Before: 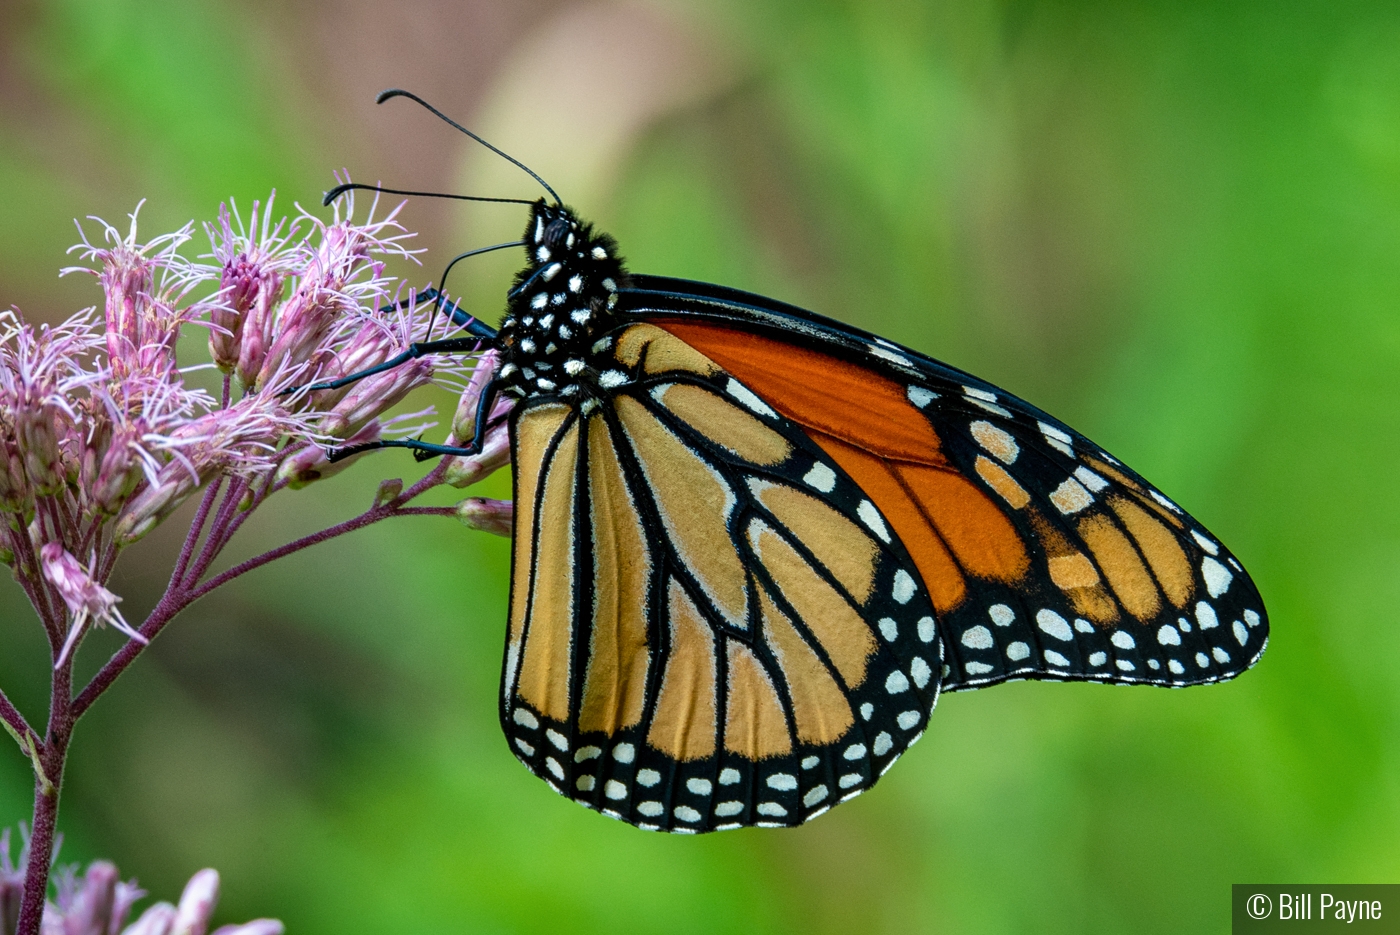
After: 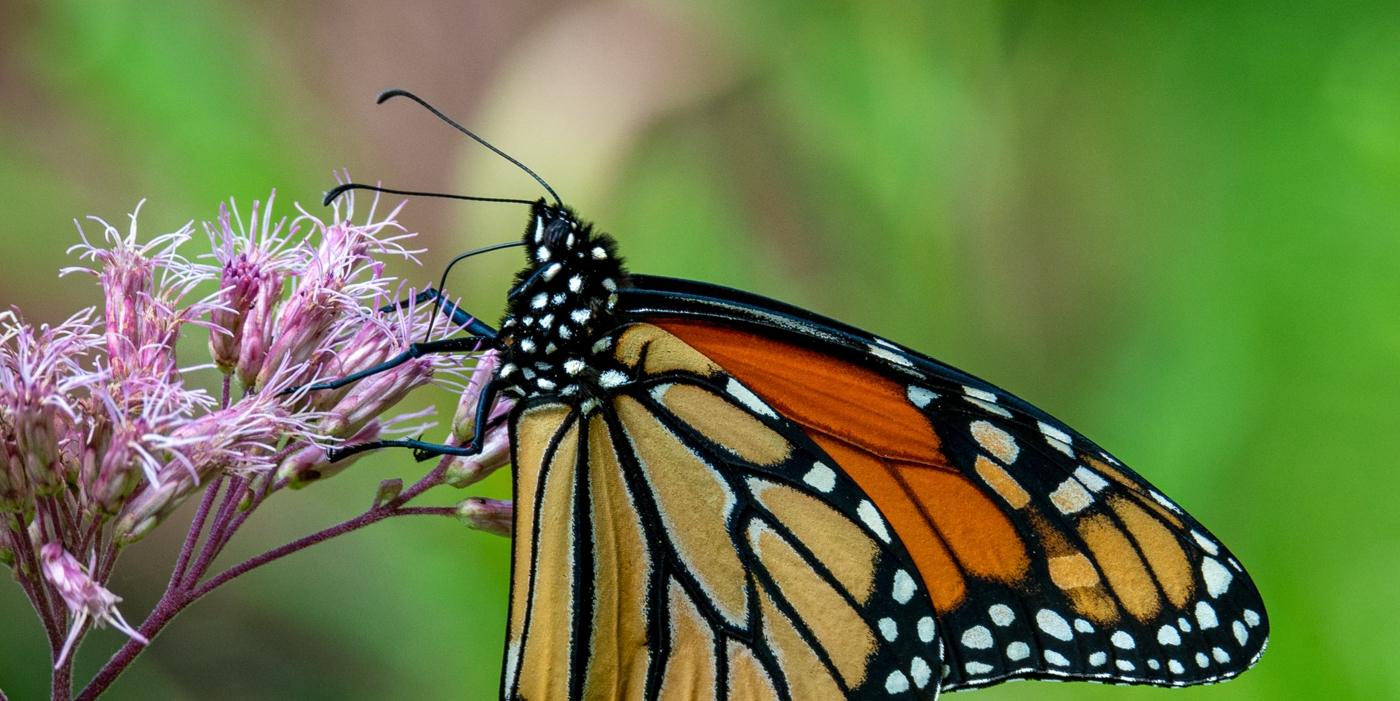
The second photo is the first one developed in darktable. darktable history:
crop: bottom 24.99%
